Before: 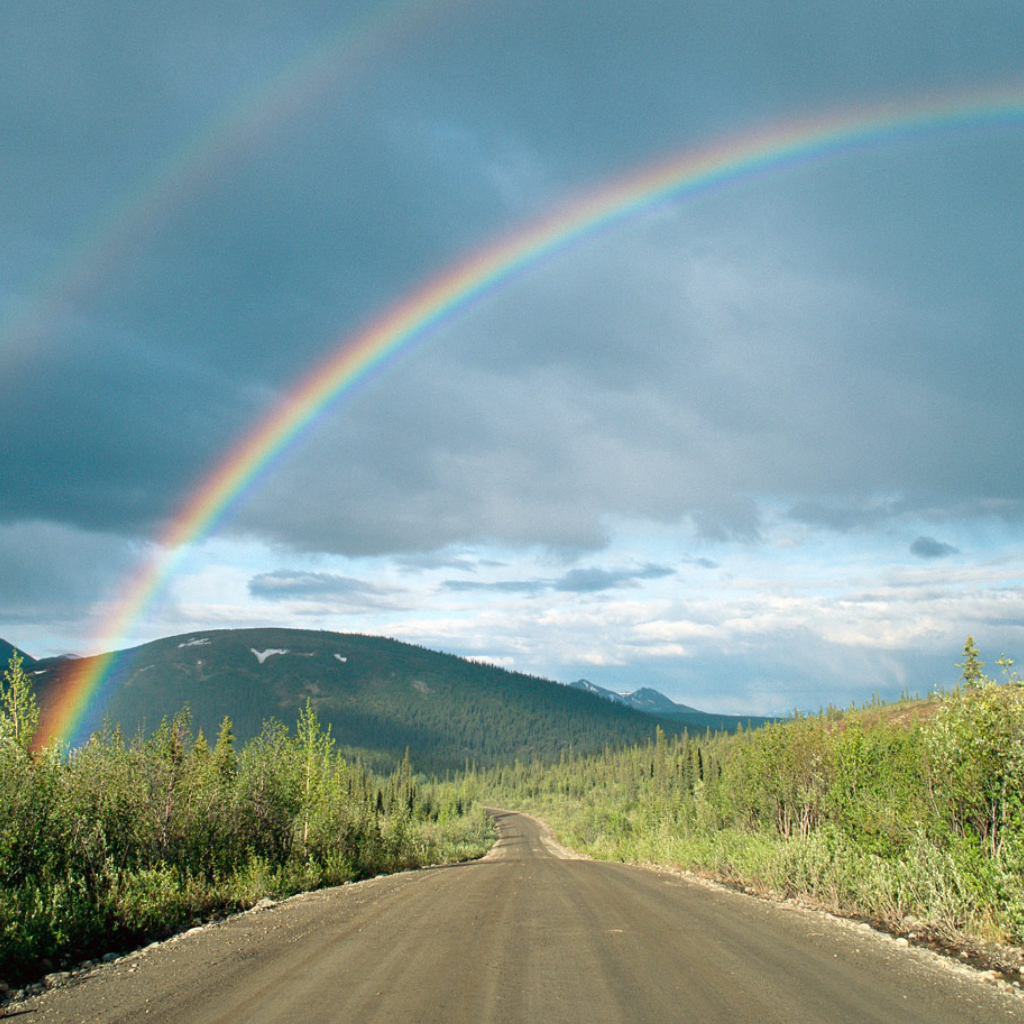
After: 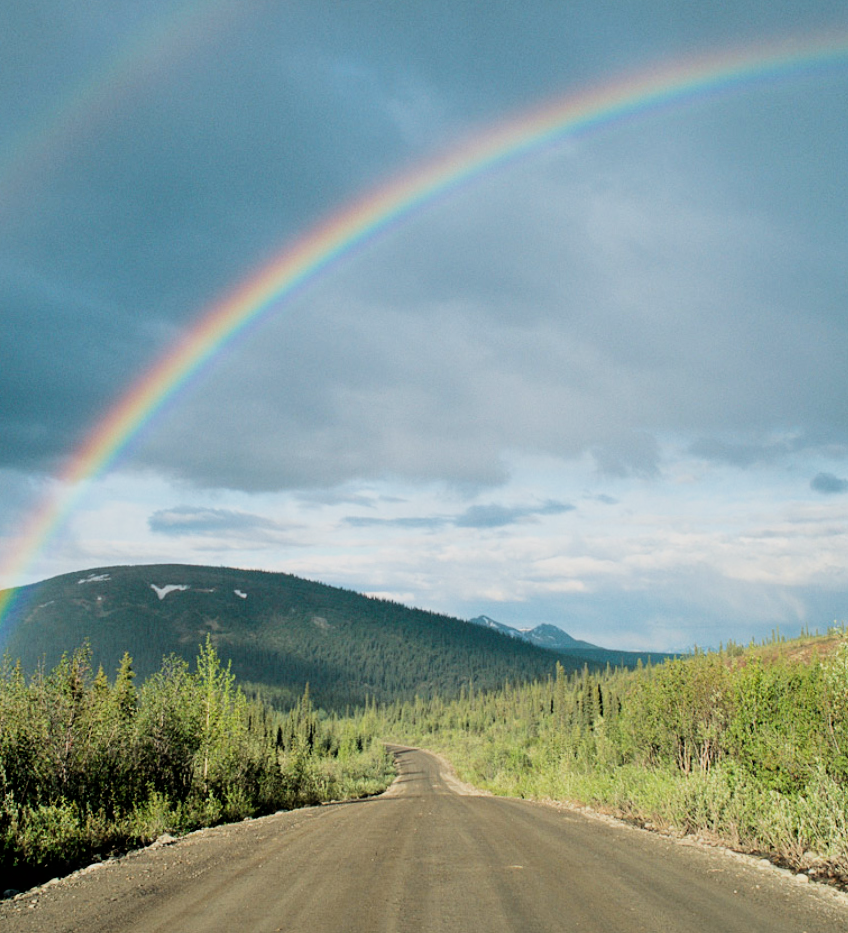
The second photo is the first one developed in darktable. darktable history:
exposure: exposure -0.048 EV, compensate highlight preservation false
filmic rgb: black relative exposure -5.11 EV, white relative exposure 3.98 EV, threshold 3.04 EV, hardness 2.88, contrast 1.299, highlights saturation mix -28.77%, enable highlight reconstruction true
crop: left 9.789%, top 6.254%, right 7.354%, bottom 2.592%
